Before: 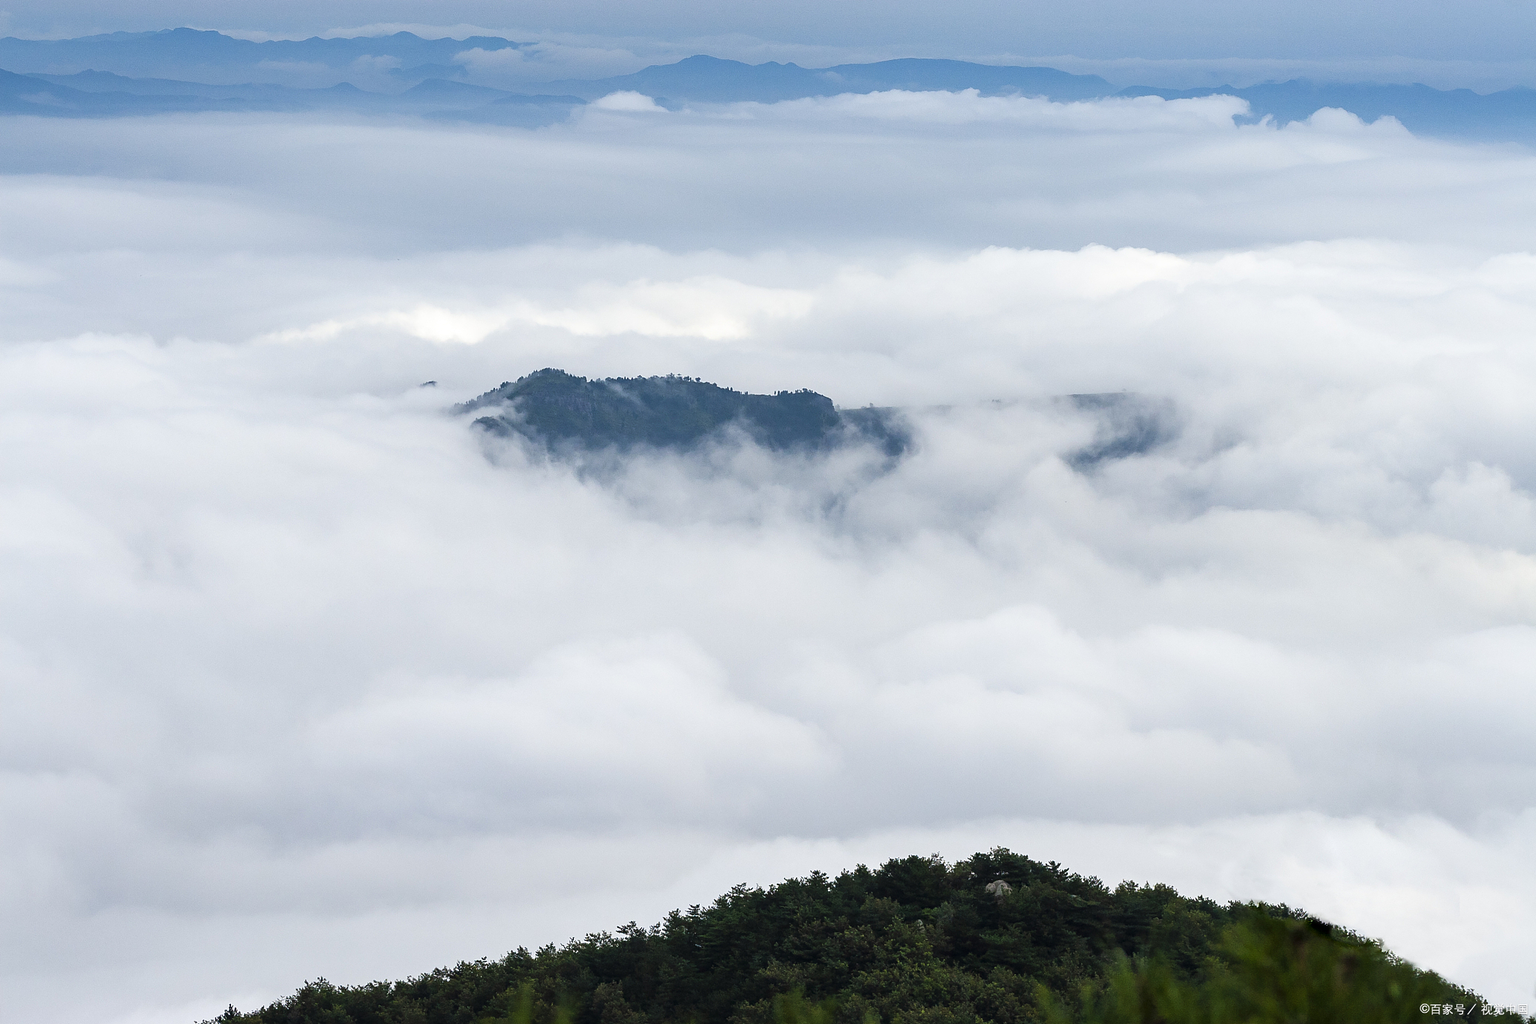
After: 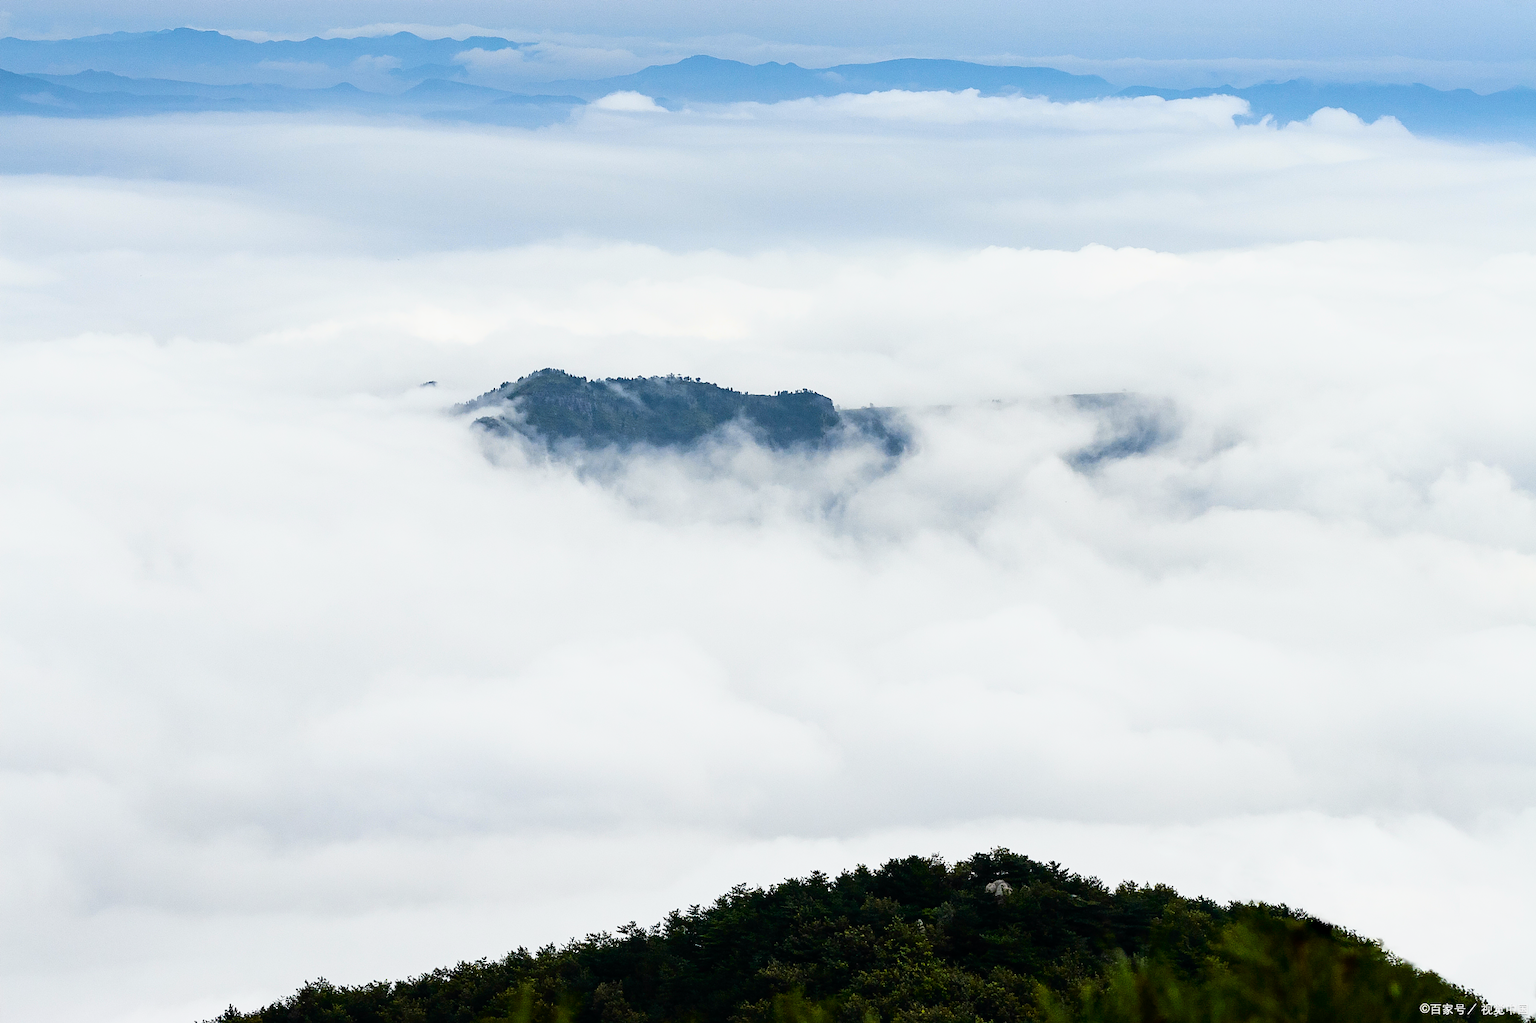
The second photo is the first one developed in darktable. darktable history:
tone curve: curves: ch0 [(0, 0) (0.136, 0.071) (0.346, 0.366) (0.489, 0.573) (0.66, 0.748) (0.858, 0.926) (1, 0.977)]; ch1 [(0, 0) (0.353, 0.344) (0.45, 0.46) (0.498, 0.498) (0.521, 0.512) (0.563, 0.559) (0.592, 0.605) (0.641, 0.673) (1, 1)]; ch2 [(0, 0) (0.333, 0.346) (0.375, 0.375) (0.424, 0.43) (0.476, 0.492) (0.502, 0.502) (0.524, 0.531) (0.579, 0.61) (0.612, 0.644) (0.641, 0.722) (1, 1)], color space Lab, independent channels, preserve colors none
